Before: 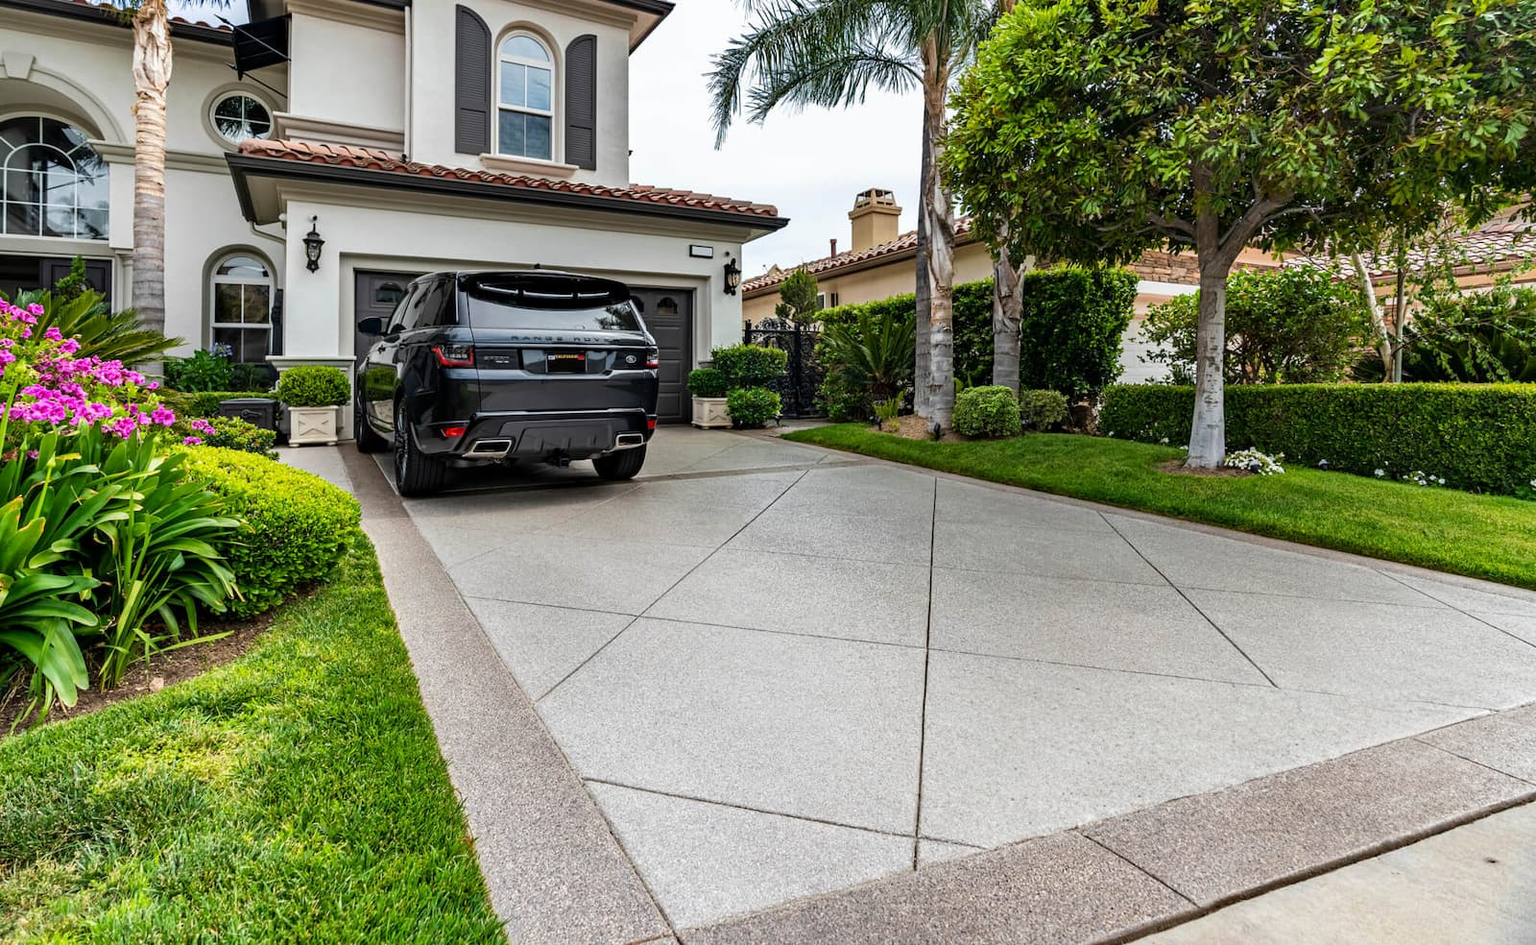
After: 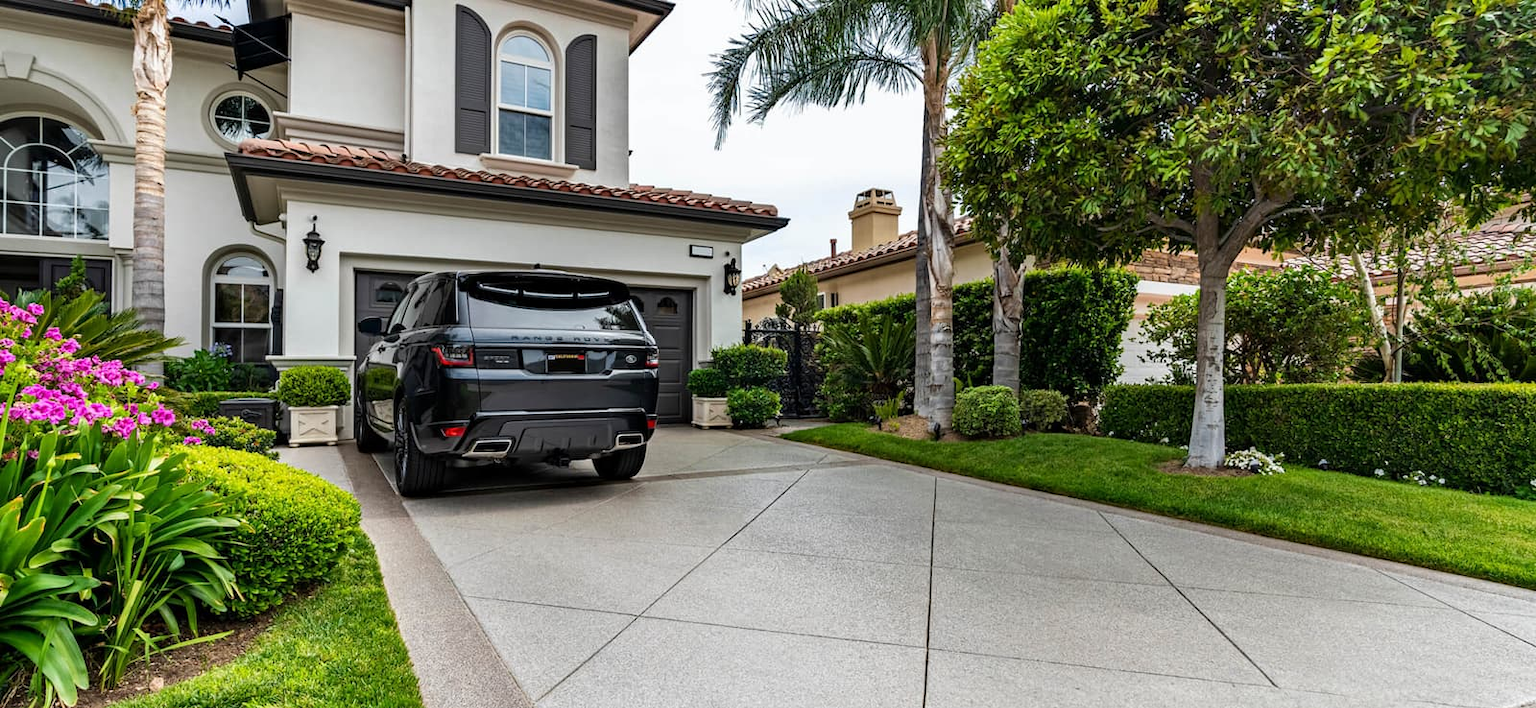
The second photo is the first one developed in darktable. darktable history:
rotate and perspective: automatic cropping original format, crop left 0, crop top 0
crop: bottom 24.967%
